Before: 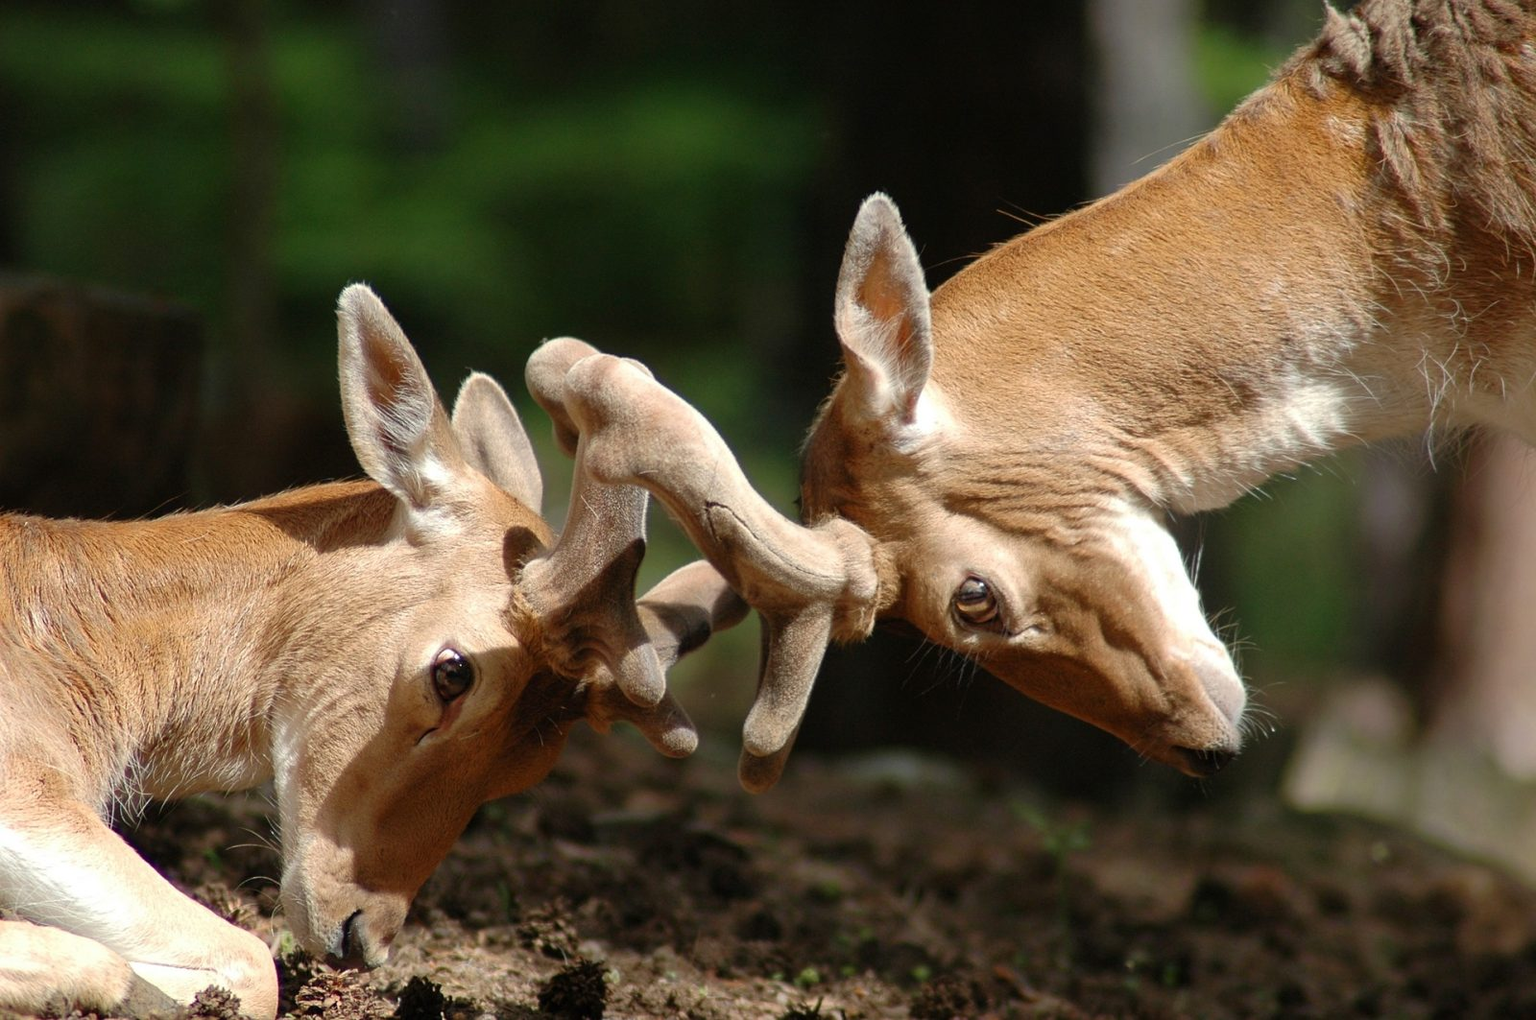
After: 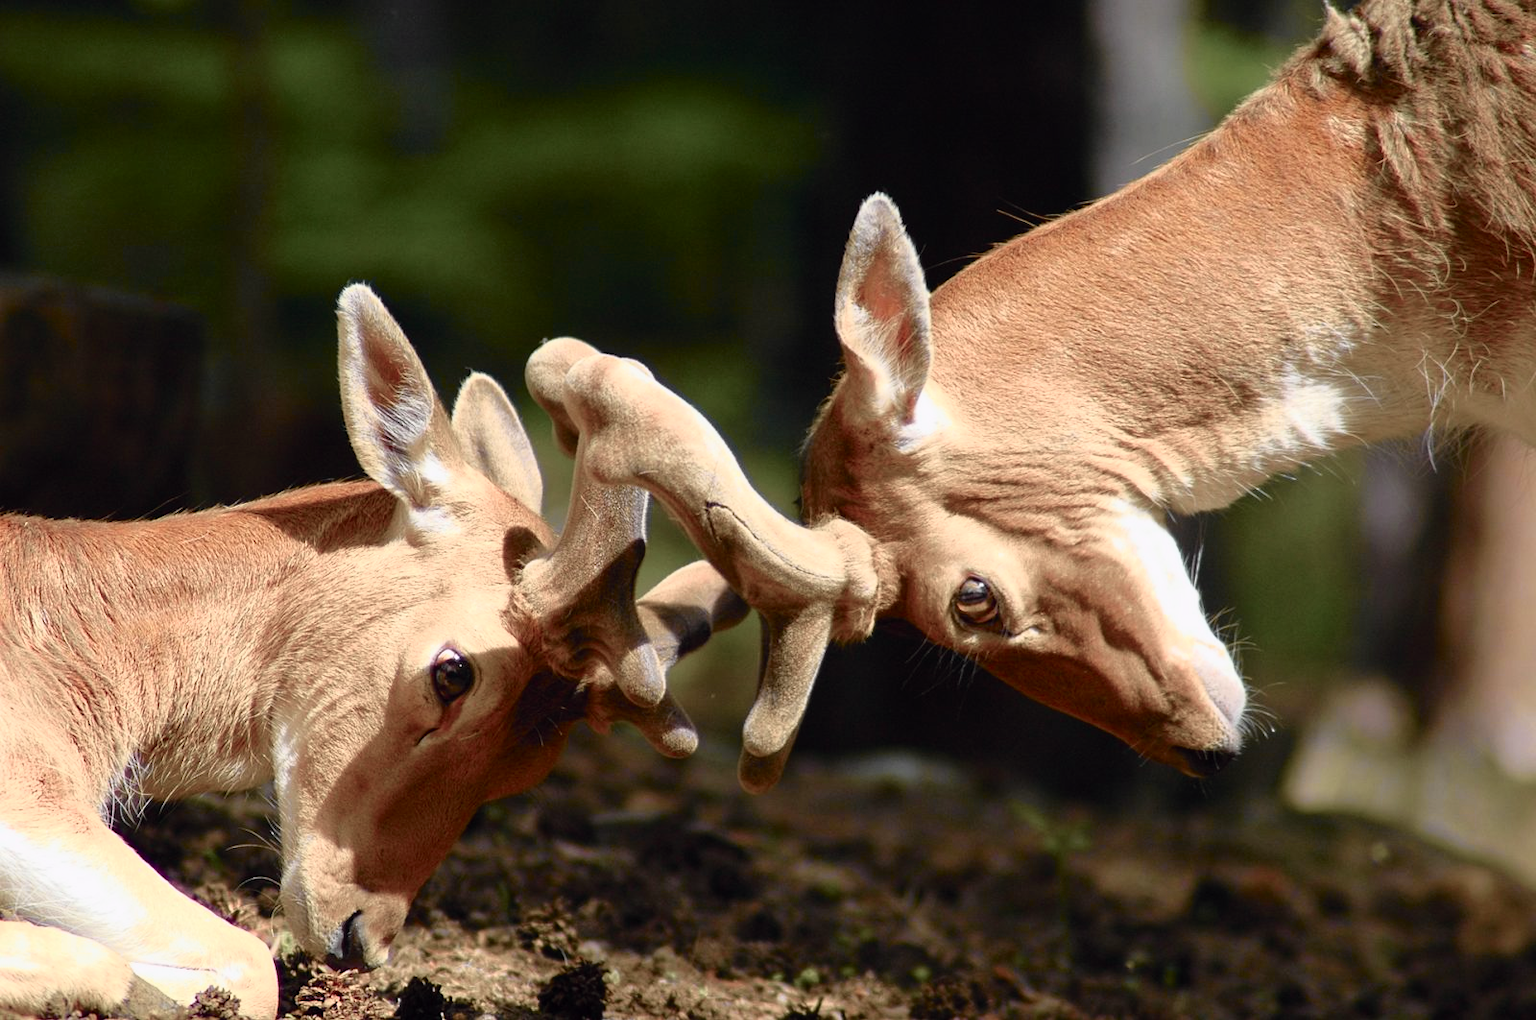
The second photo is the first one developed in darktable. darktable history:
tone curve: curves: ch0 [(0, 0) (0.105, 0.08) (0.195, 0.18) (0.283, 0.288) (0.384, 0.419) (0.485, 0.531) (0.638, 0.69) (0.795, 0.879) (1, 0.977)]; ch1 [(0, 0) (0.161, 0.092) (0.35, 0.33) (0.379, 0.401) (0.456, 0.469) (0.498, 0.503) (0.531, 0.537) (0.596, 0.621) (0.635, 0.655) (1, 1)]; ch2 [(0, 0) (0.371, 0.362) (0.437, 0.437) (0.483, 0.484) (0.53, 0.515) (0.56, 0.58) (0.622, 0.606) (1, 1)], color space Lab, independent channels, preserve colors none
